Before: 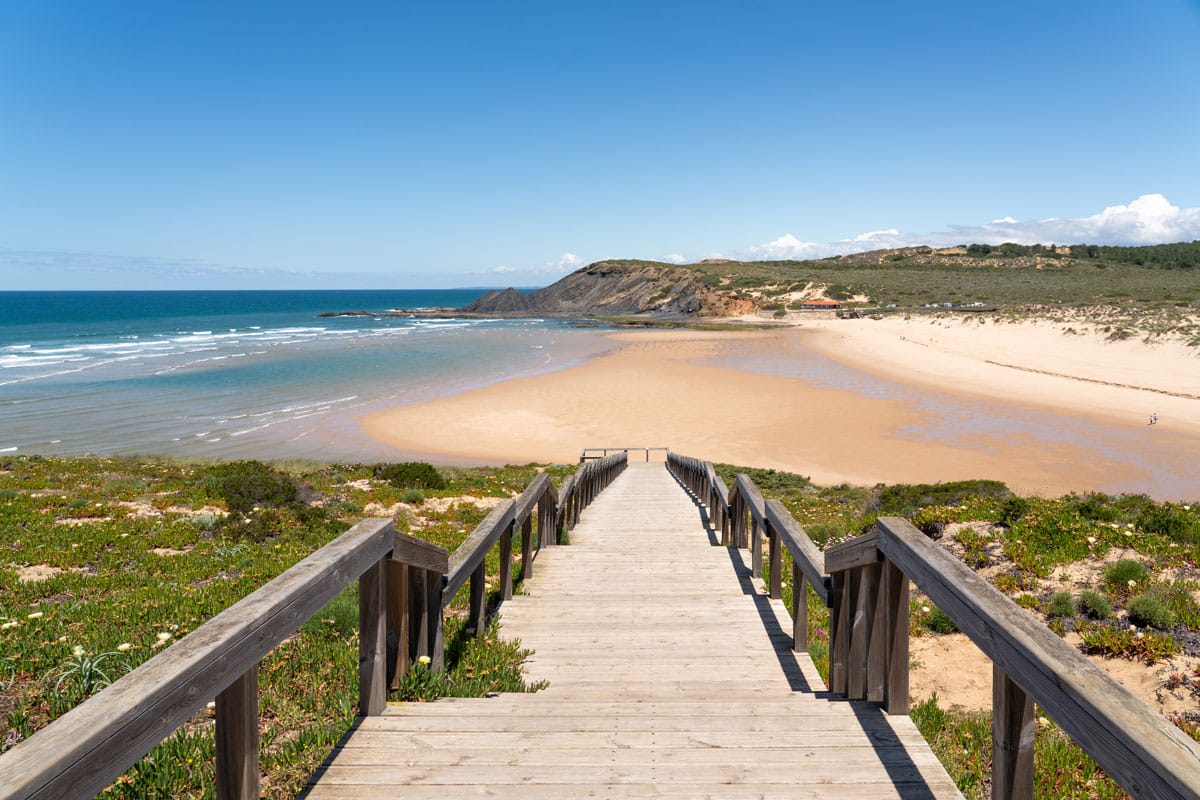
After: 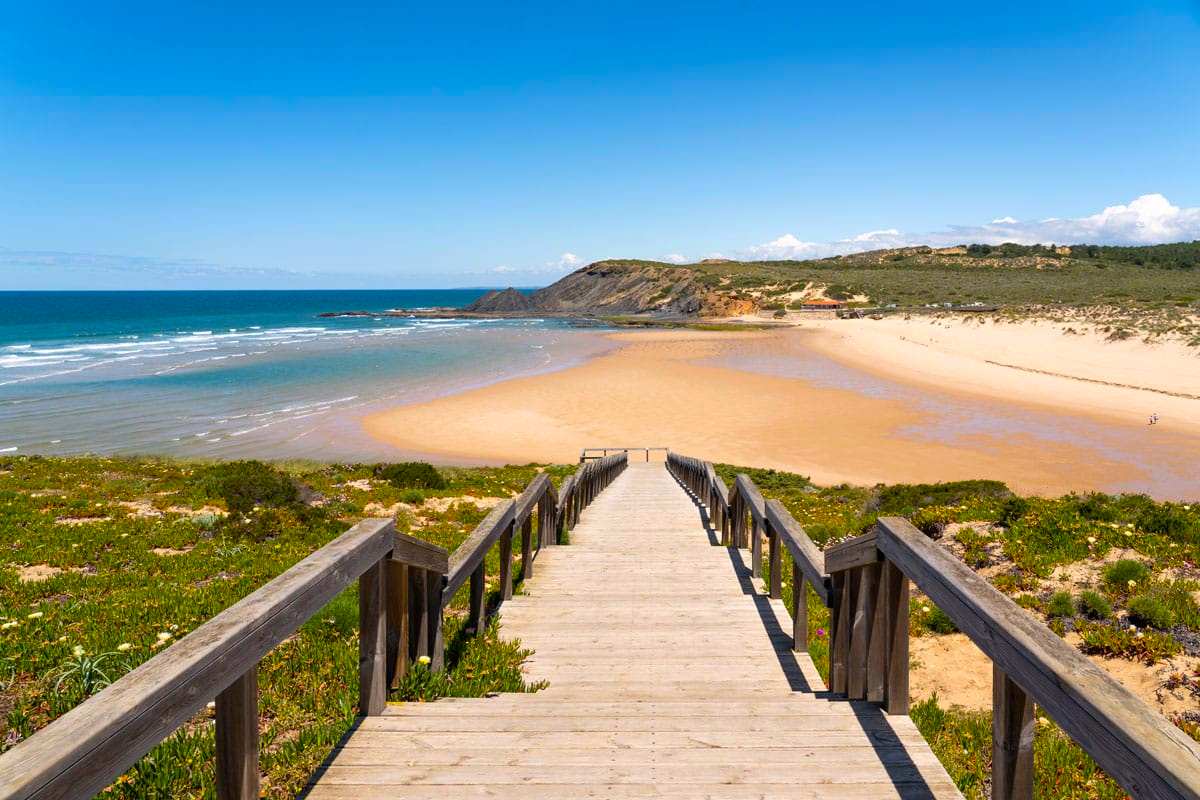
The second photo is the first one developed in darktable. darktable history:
color balance rgb: shadows lift › luminance -19.646%, power › chroma 0.272%, power › hue 62.72°, highlights gain › chroma 0.271%, highlights gain › hue 330.67°, perceptual saturation grading › global saturation 30.325%, global vibrance 20%
